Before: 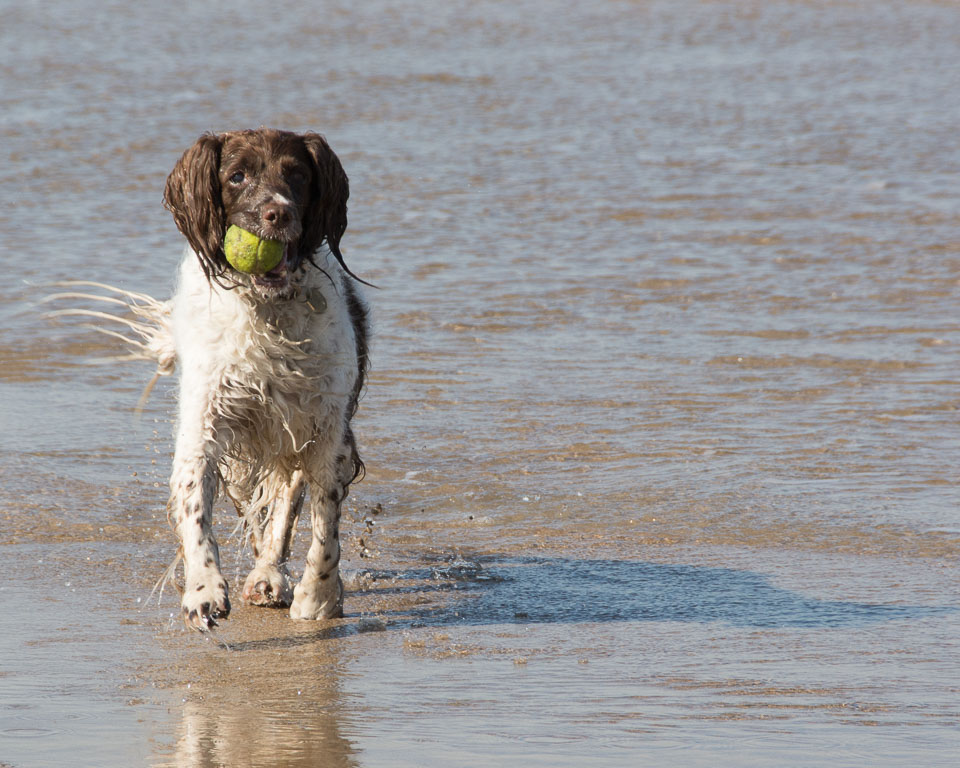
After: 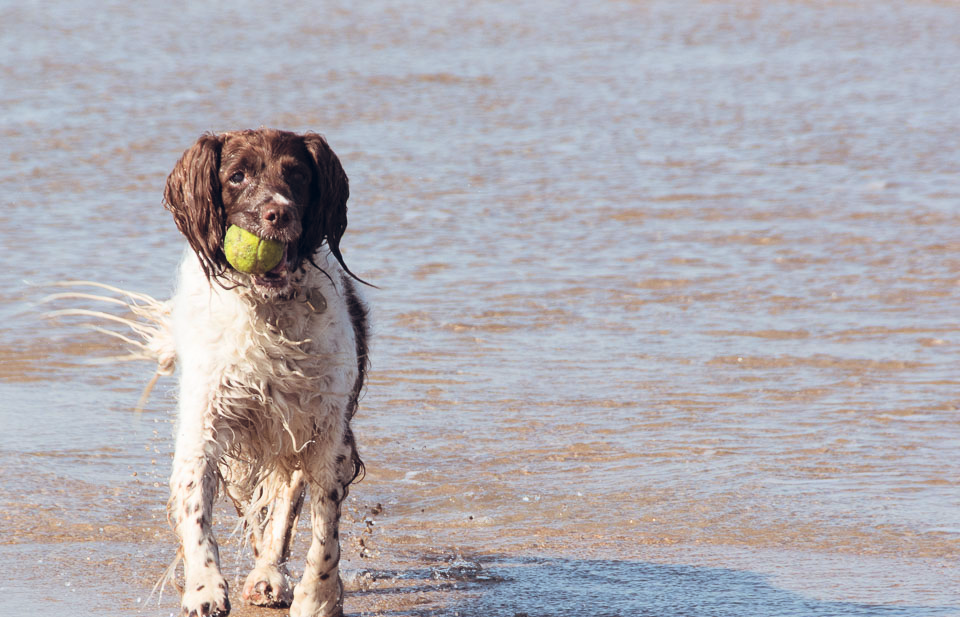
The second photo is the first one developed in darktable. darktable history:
tone curve: curves: ch0 [(0, 0) (0.004, 0.001) (0.133, 0.112) (0.325, 0.362) (0.832, 0.893) (1, 1)], color space Lab, linked channels, preserve colors none
color balance rgb: shadows lift › chroma 9.92%, shadows lift › hue 45.12°, power › luminance 3.26%, power › hue 231.93°, global offset › luminance 0.4%, global offset › chroma 0.21%, global offset › hue 255.02°
crop: bottom 19.644%
